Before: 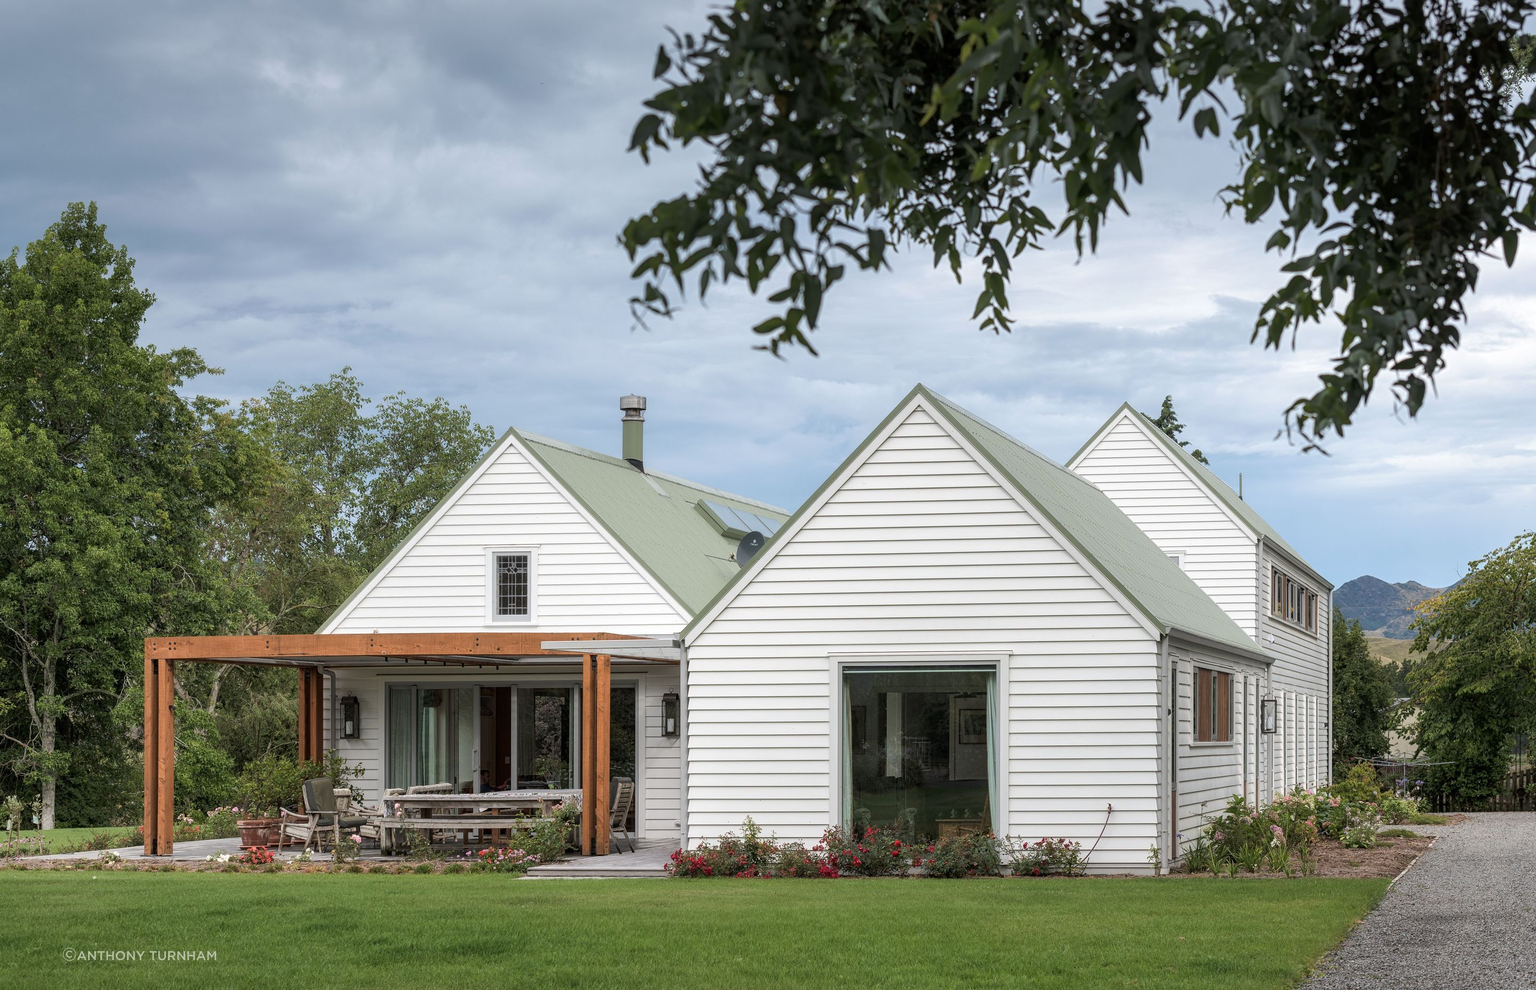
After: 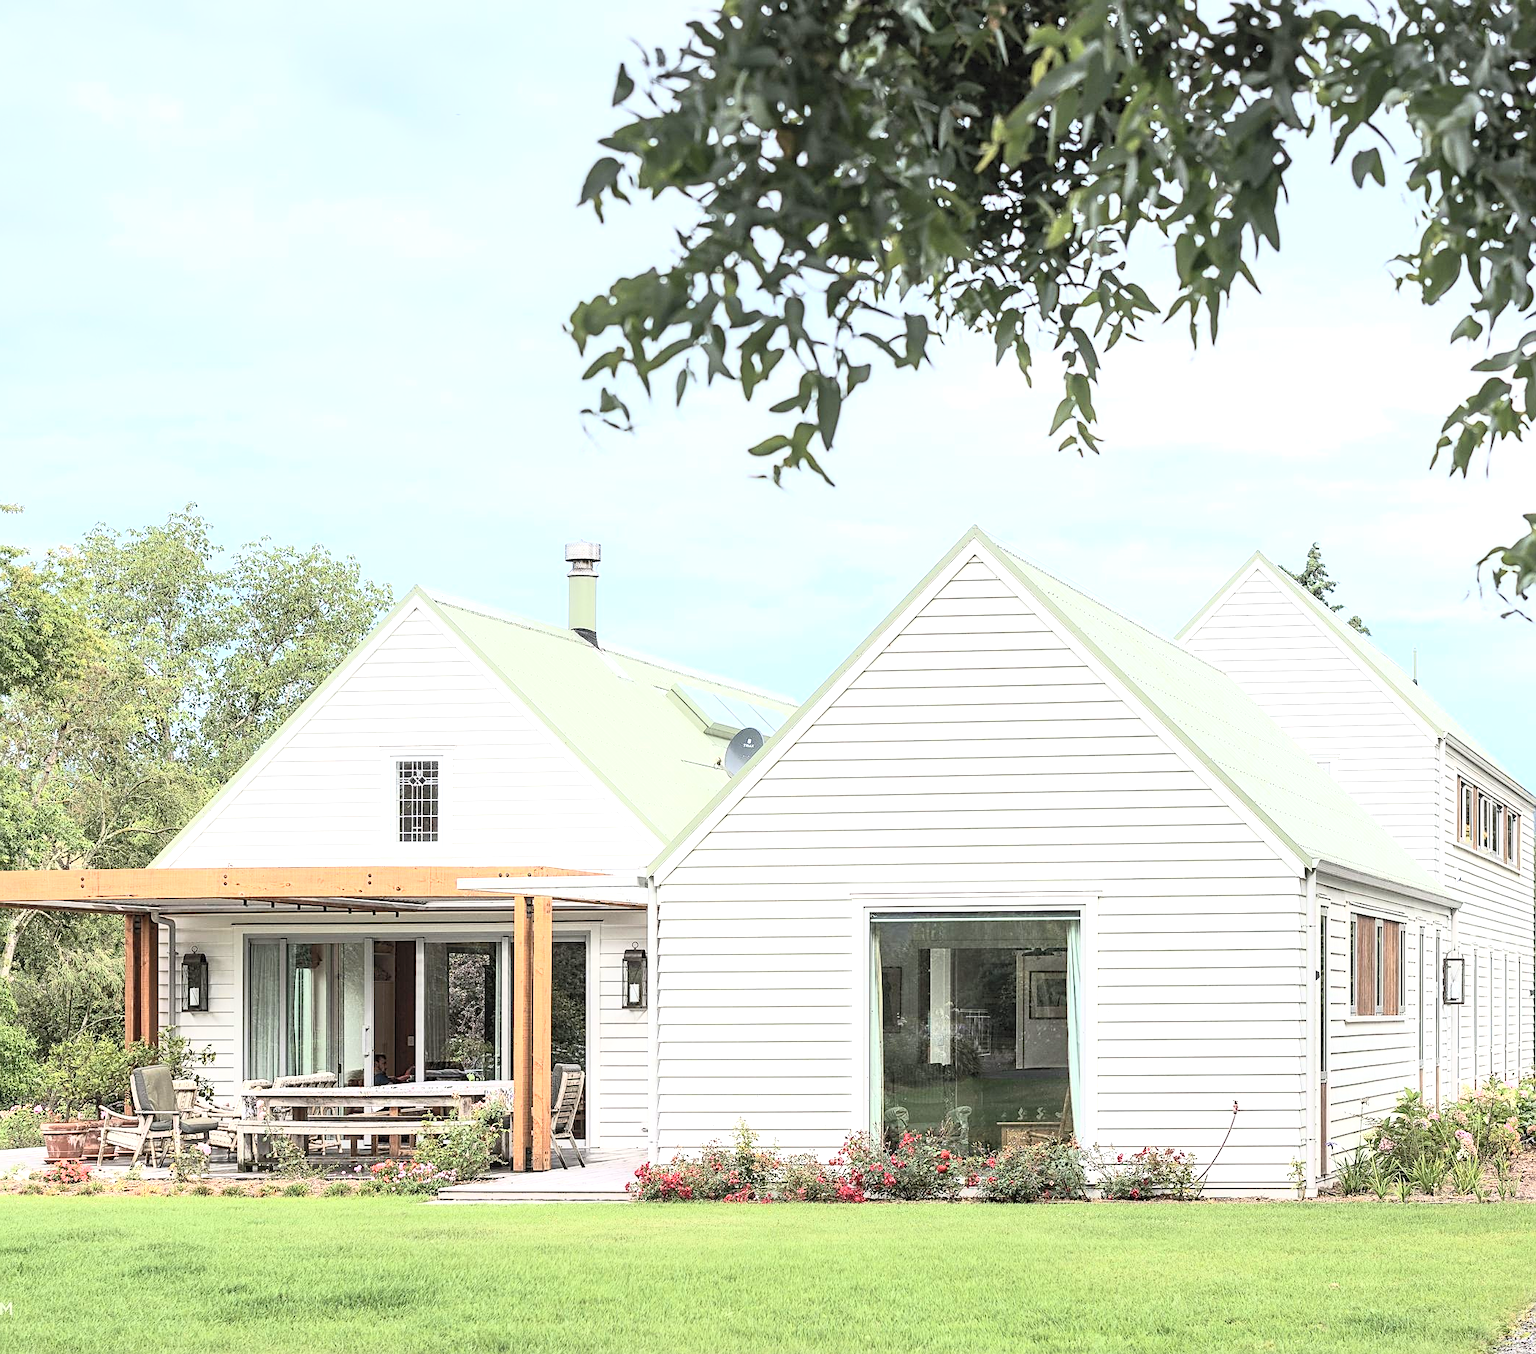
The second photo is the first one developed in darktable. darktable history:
sharpen: on, module defaults
contrast brightness saturation: contrast 0.378, brightness 0.515
exposure: black level correction 0, exposure 1.105 EV, compensate highlight preservation false
crop: left 13.516%, right 13.443%
